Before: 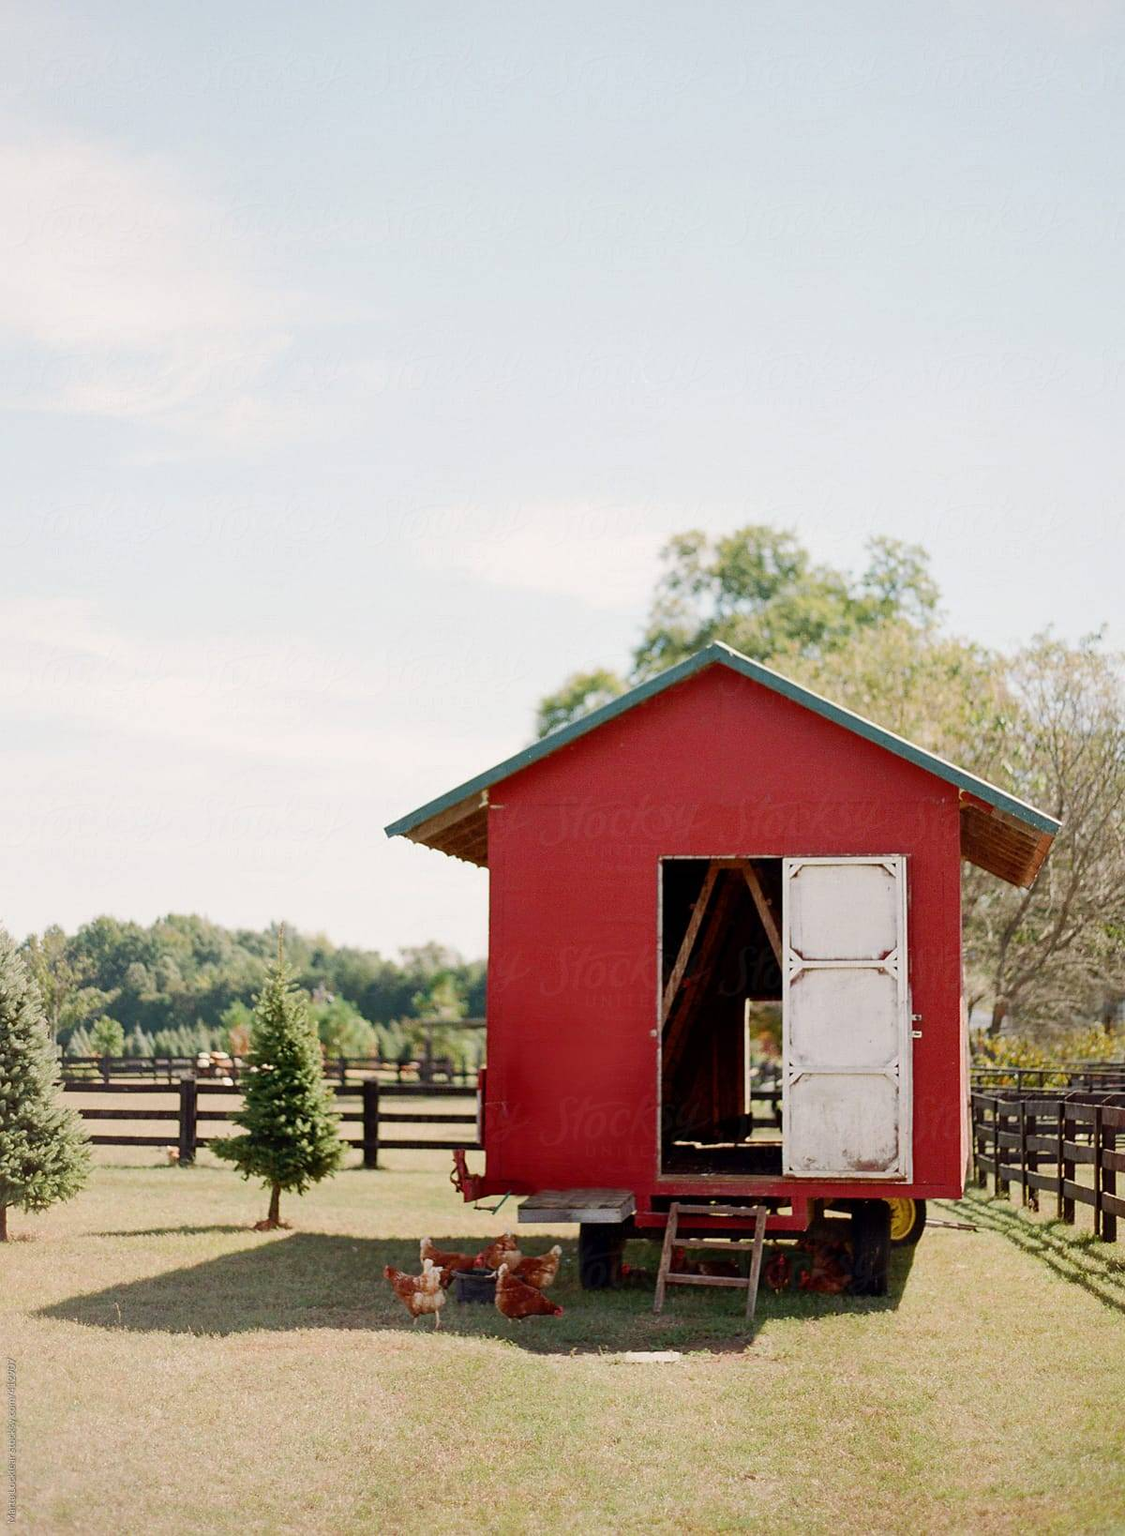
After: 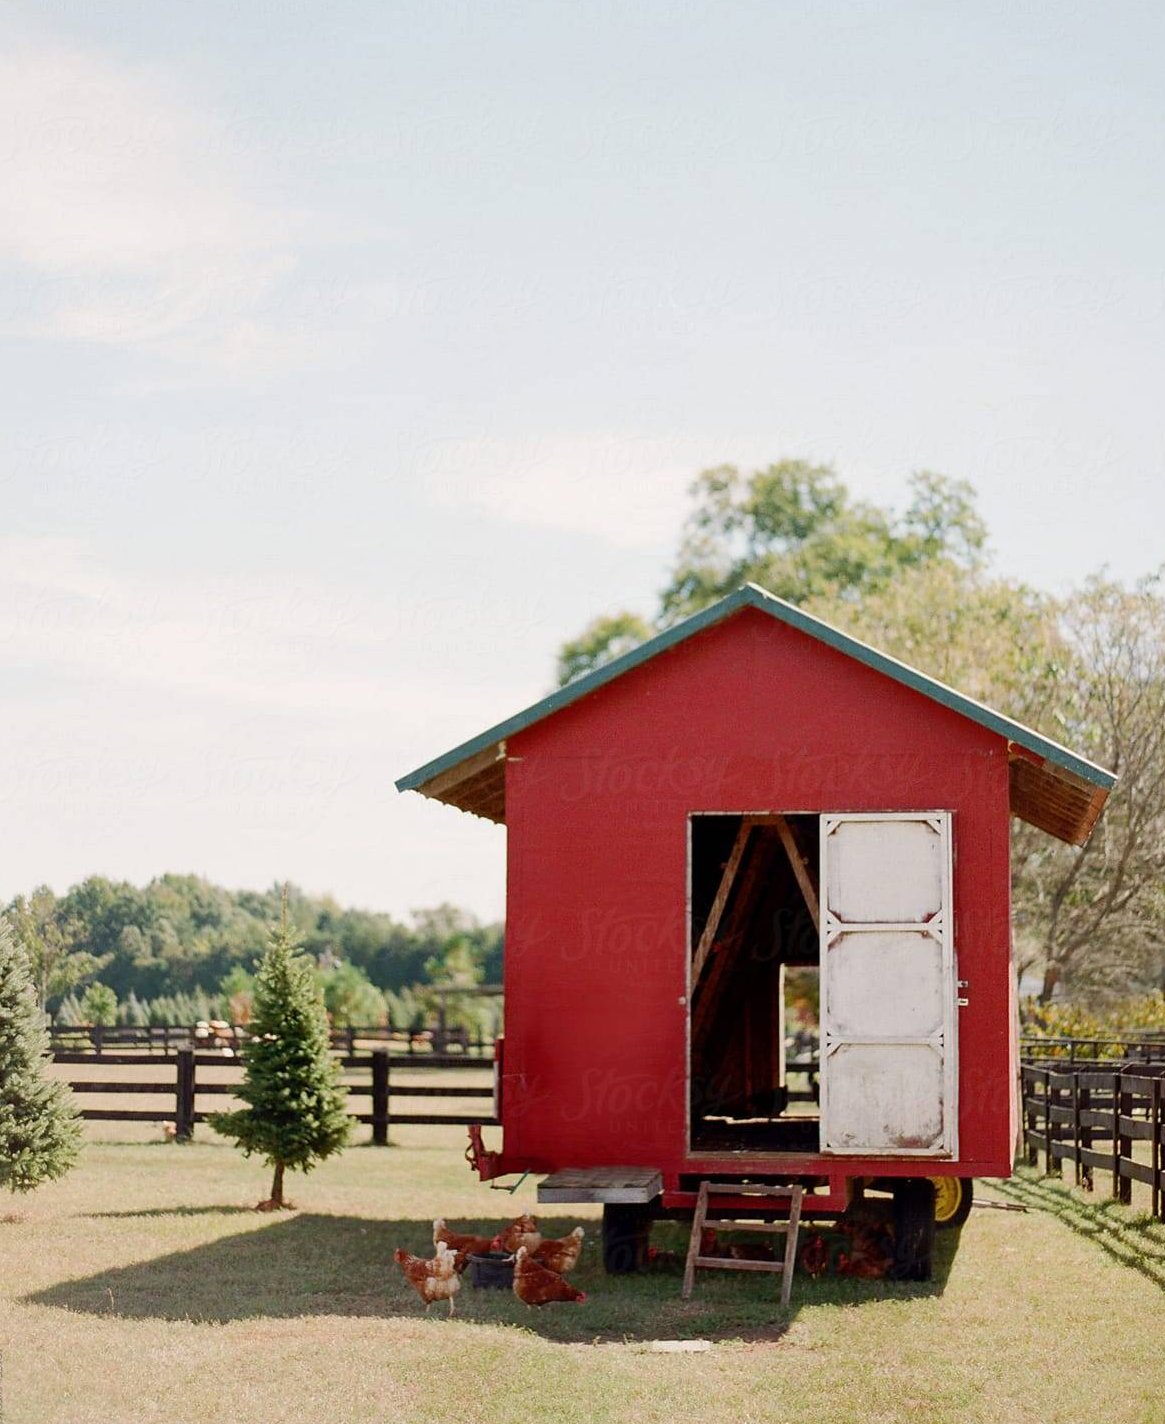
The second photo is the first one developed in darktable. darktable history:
crop: left 1.268%, top 6.167%, right 1.573%, bottom 6.862%
